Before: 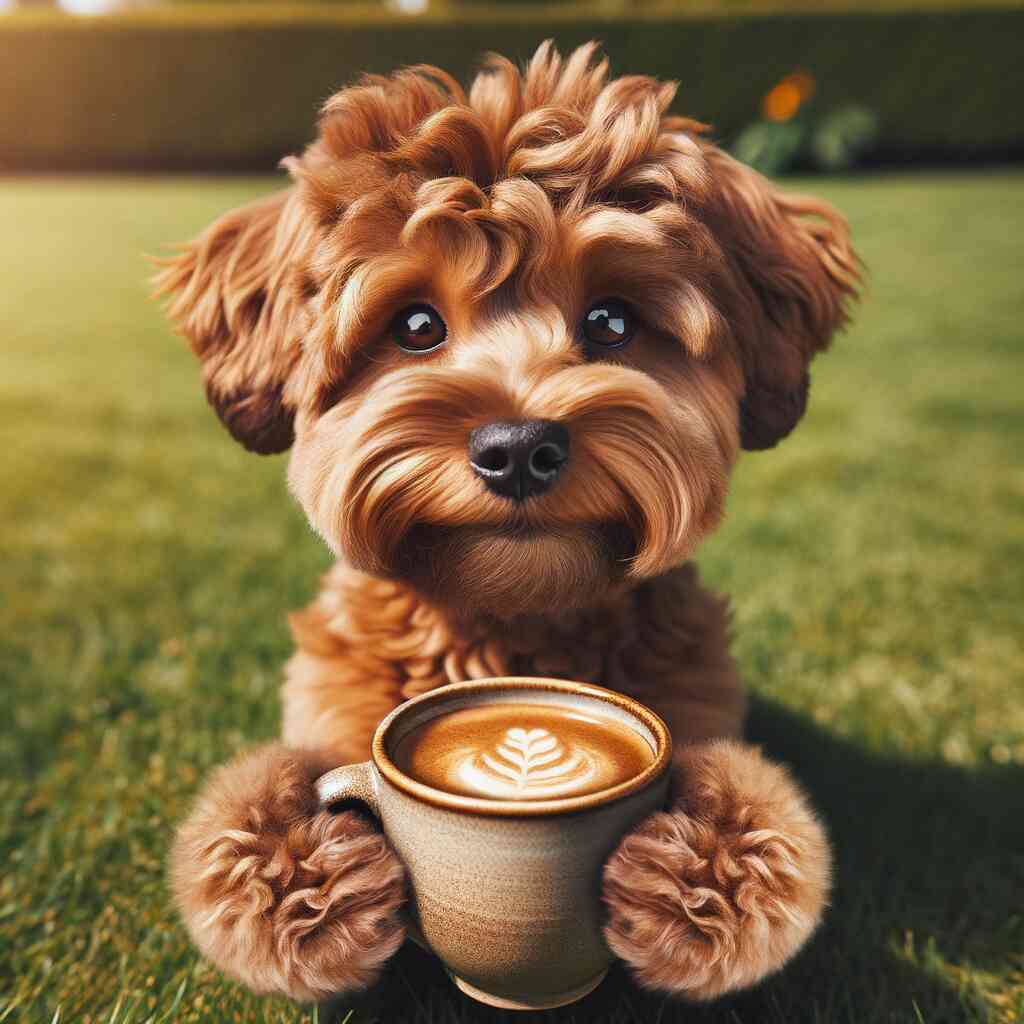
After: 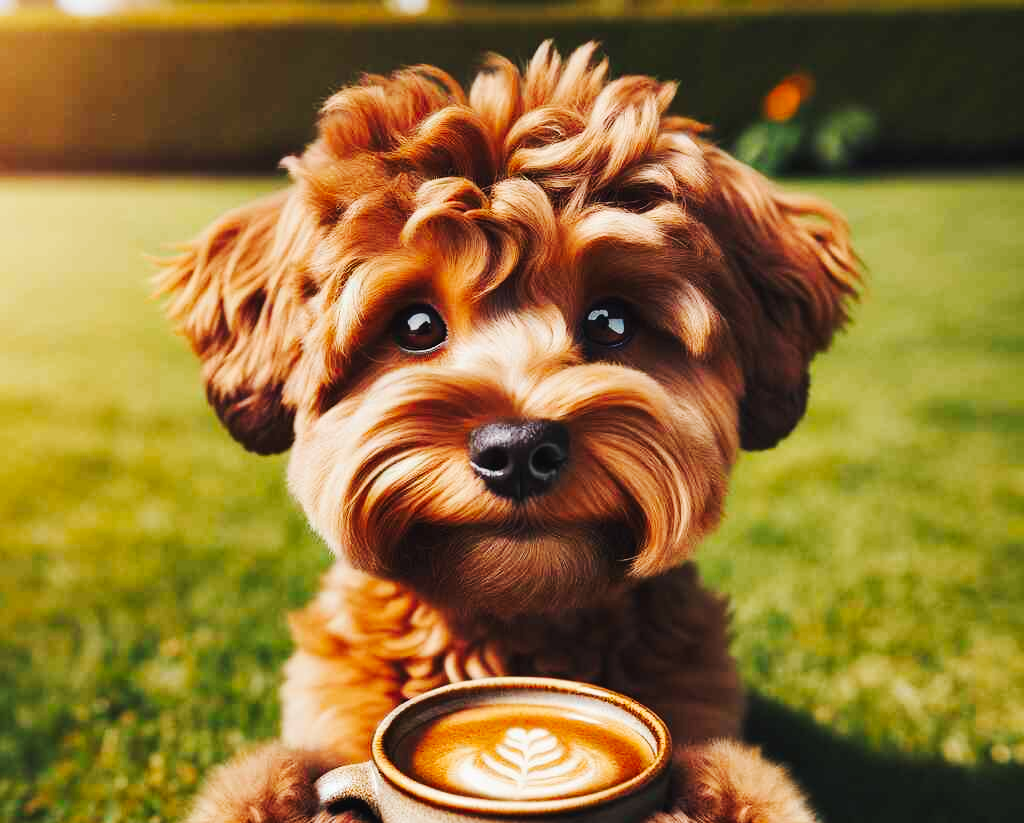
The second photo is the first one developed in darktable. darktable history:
tone curve: curves: ch0 [(0, 0) (0.003, 0.008) (0.011, 0.011) (0.025, 0.018) (0.044, 0.028) (0.069, 0.039) (0.1, 0.056) (0.136, 0.081) (0.177, 0.118) (0.224, 0.164) (0.277, 0.223) (0.335, 0.3) (0.399, 0.399) (0.468, 0.51) (0.543, 0.618) (0.623, 0.71) (0.709, 0.79) (0.801, 0.865) (0.898, 0.93) (1, 1)], preserve colors none
crop: bottom 19.571%
